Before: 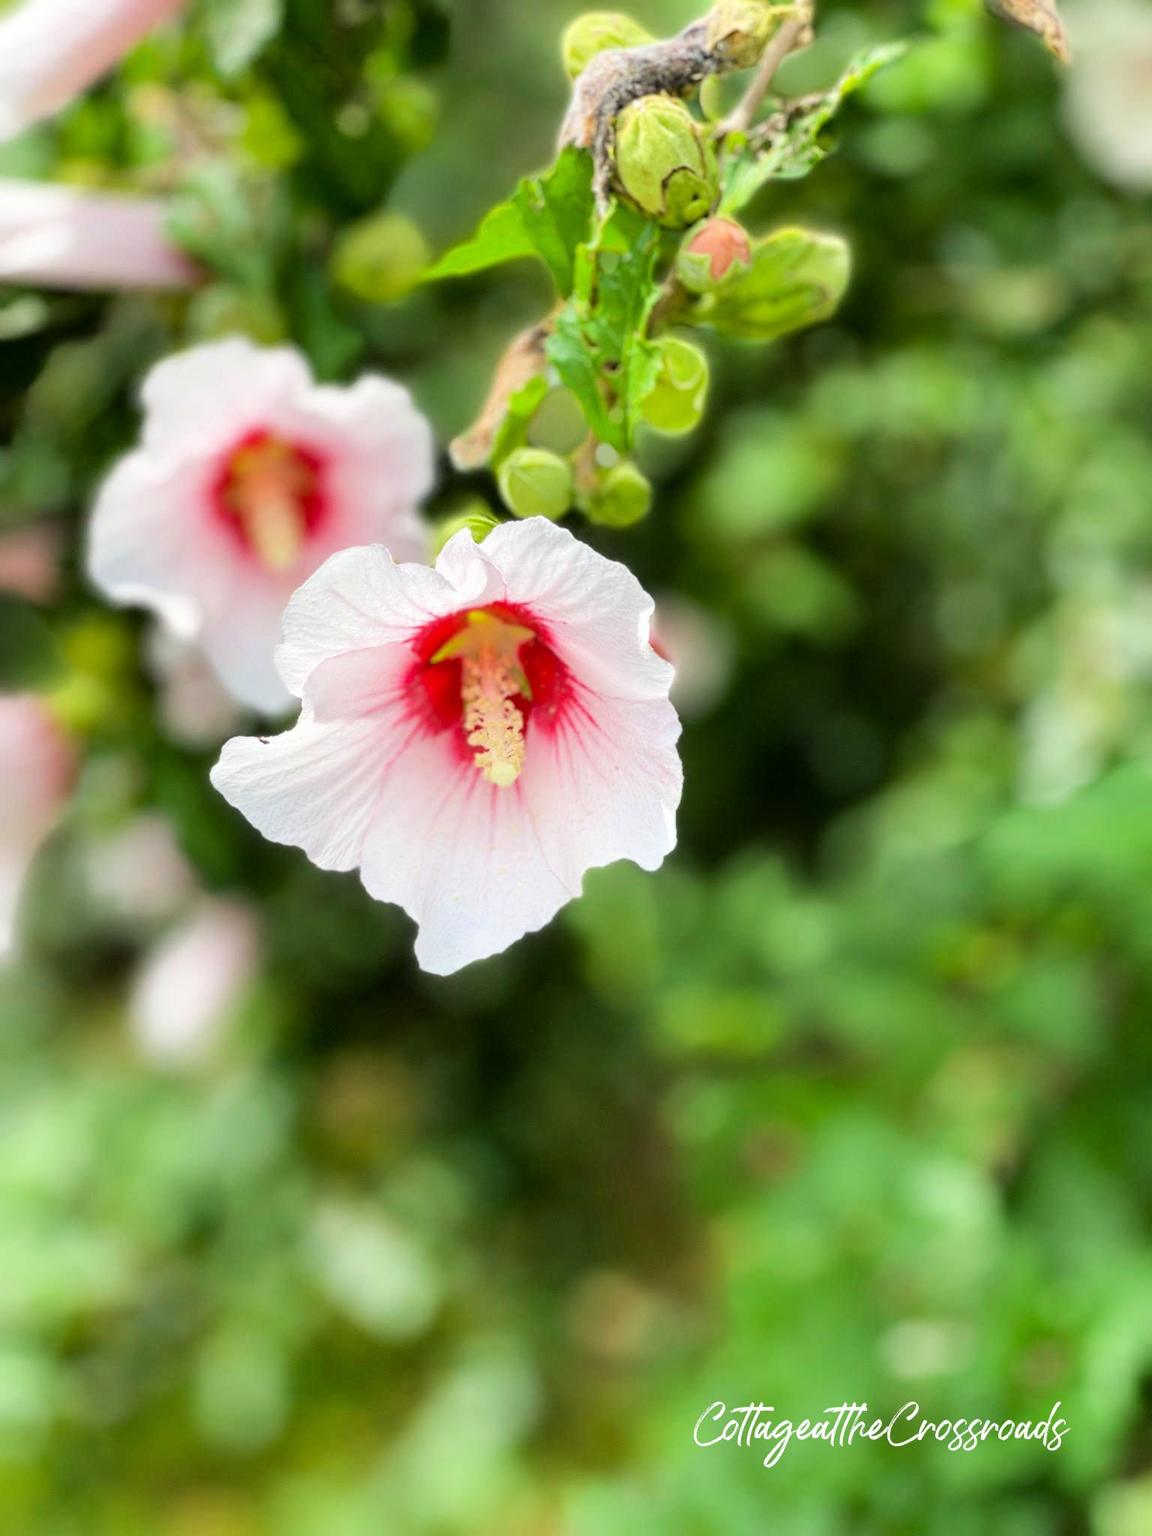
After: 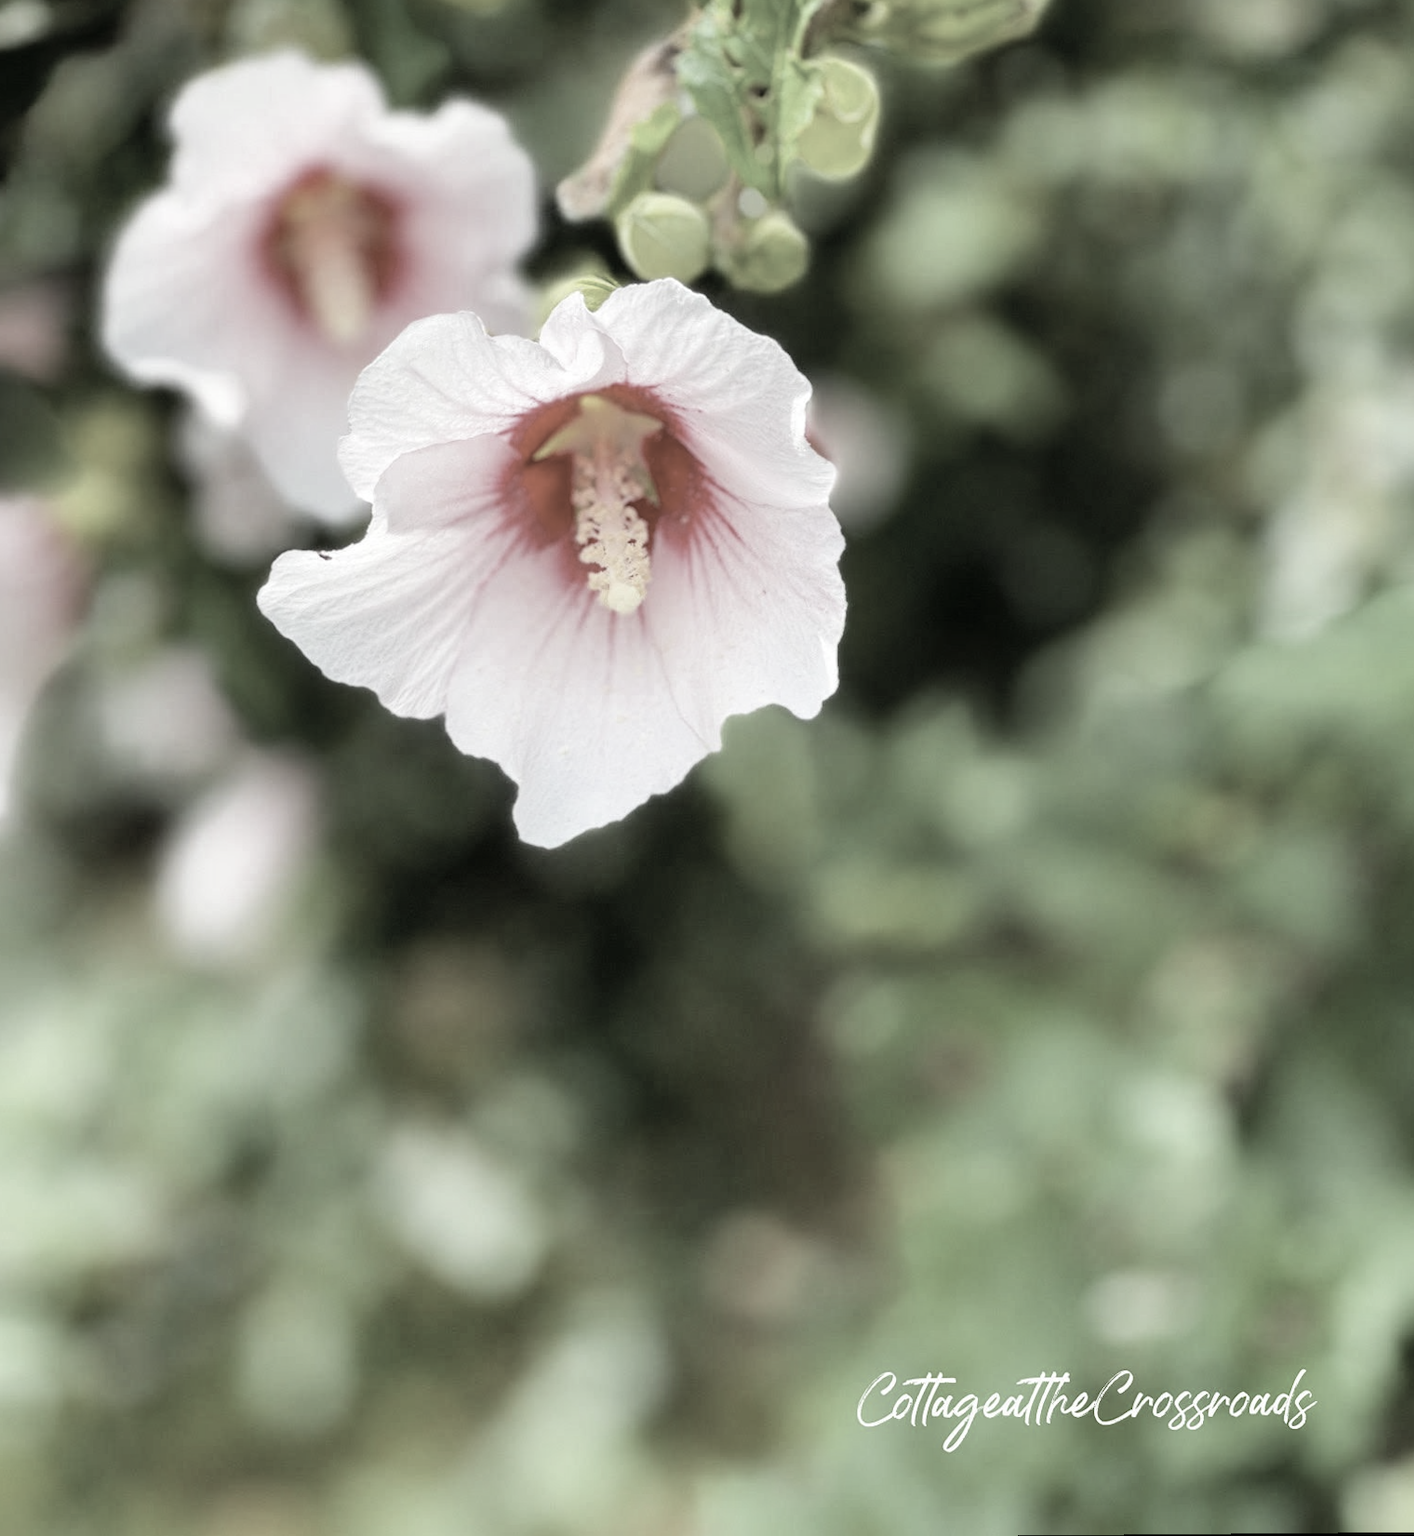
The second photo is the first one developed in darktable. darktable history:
rotate and perspective: rotation 0.174°, lens shift (vertical) 0.013, lens shift (horizontal) 0.019, shear 0.001, automatic cropping original format, crop left 0.007, crop right 0.991, crop top 0.016, crop bottom 0.997
color correction: saturation 0.3
crop and rotate: top 18.507%
